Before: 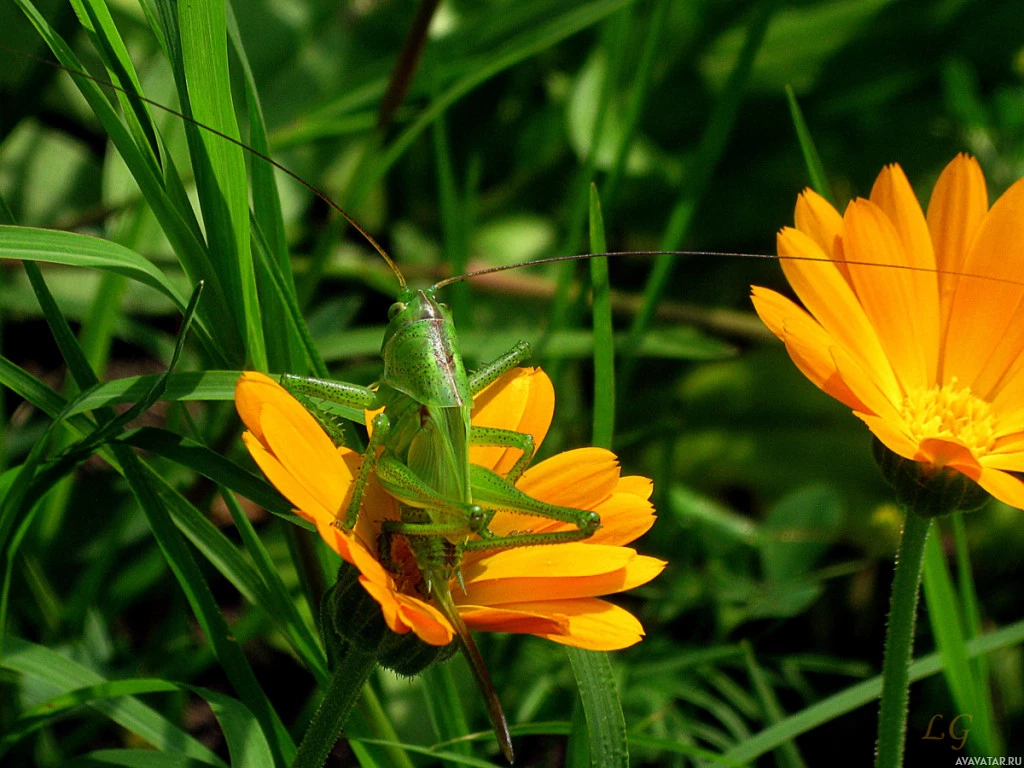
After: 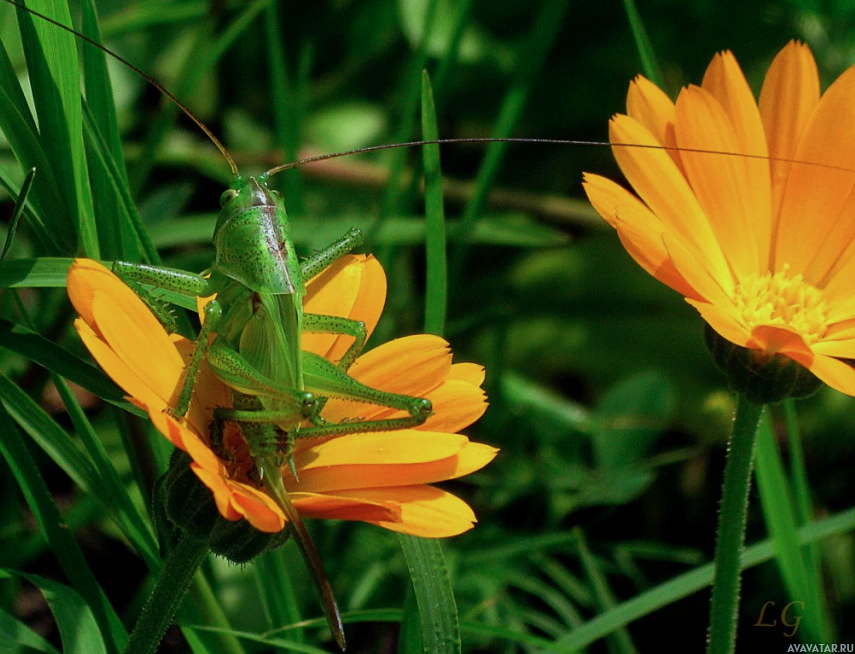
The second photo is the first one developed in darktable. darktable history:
color calibration: illuminant as shot in camera, x 0.369, y 0.376, temperature 4321.4 K
exposure: exposure -0.243 EV, compensate highlight preservation false
crop: left 16.448%, top 14.716%
